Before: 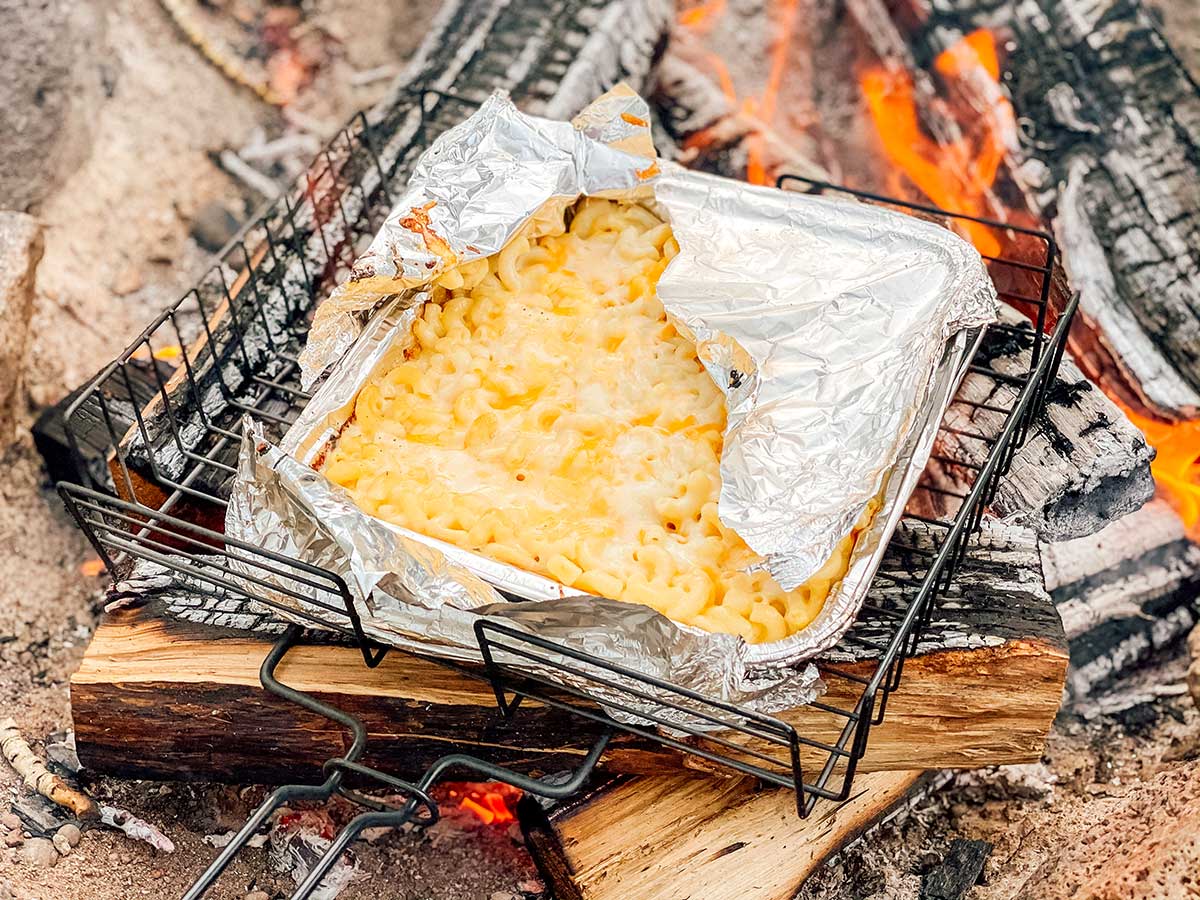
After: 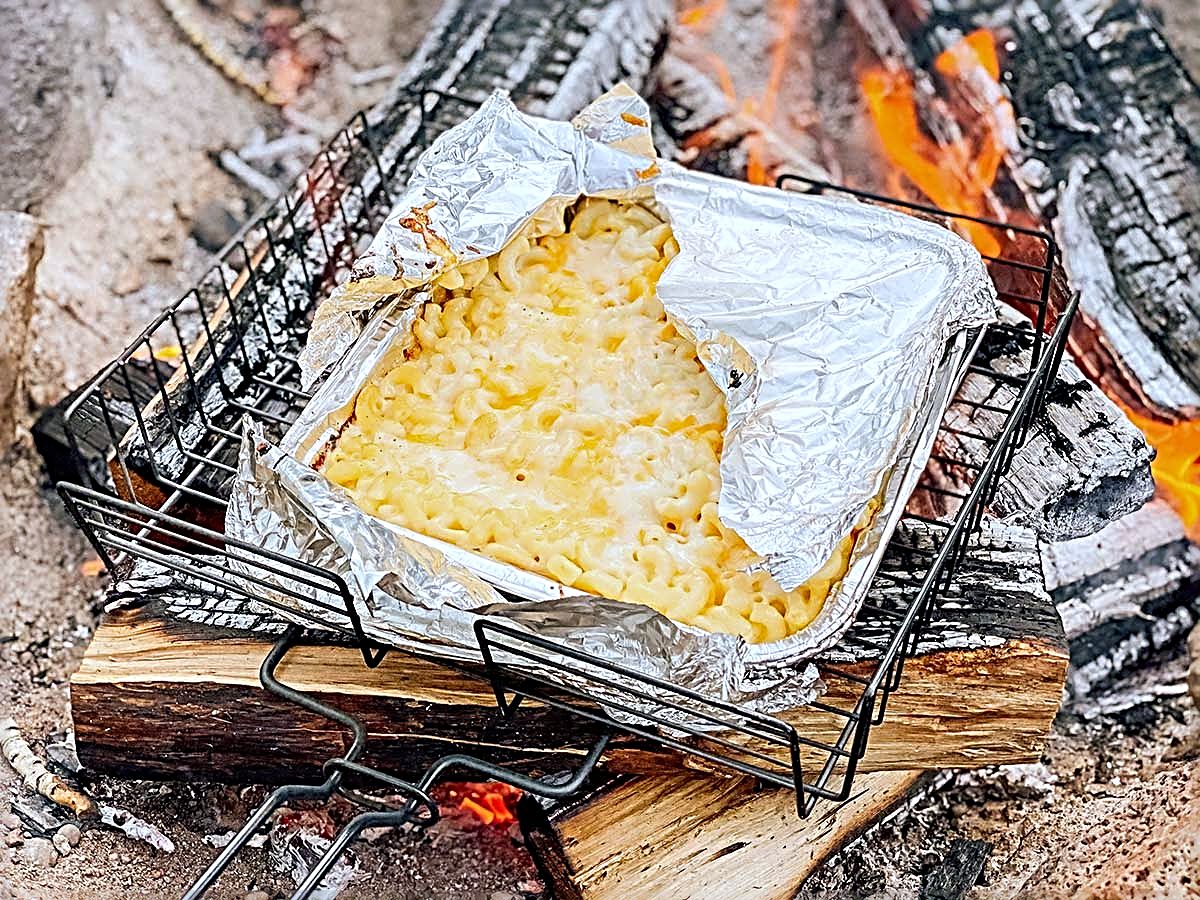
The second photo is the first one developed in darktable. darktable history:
white balance: red 0.931, blue 1.11
sharpen: radius 3.69, amount 0.928
